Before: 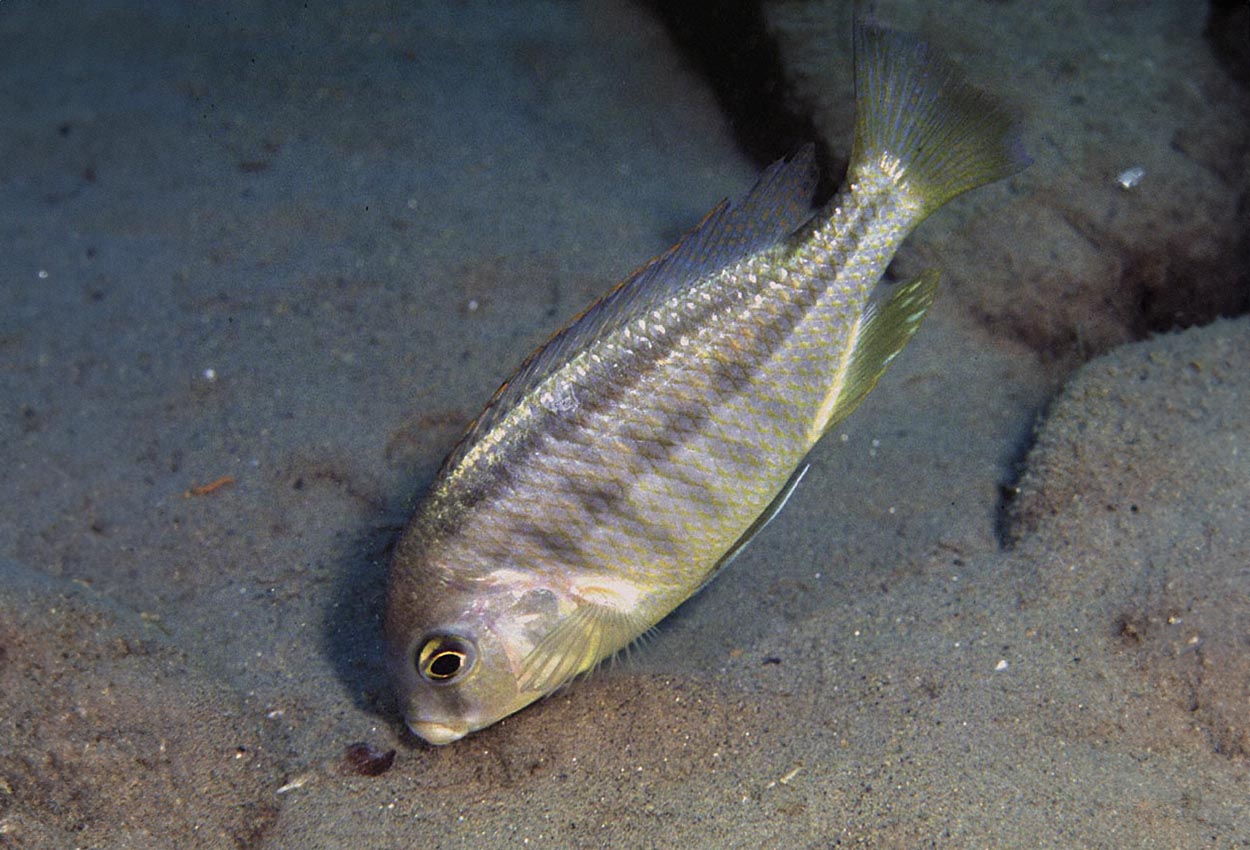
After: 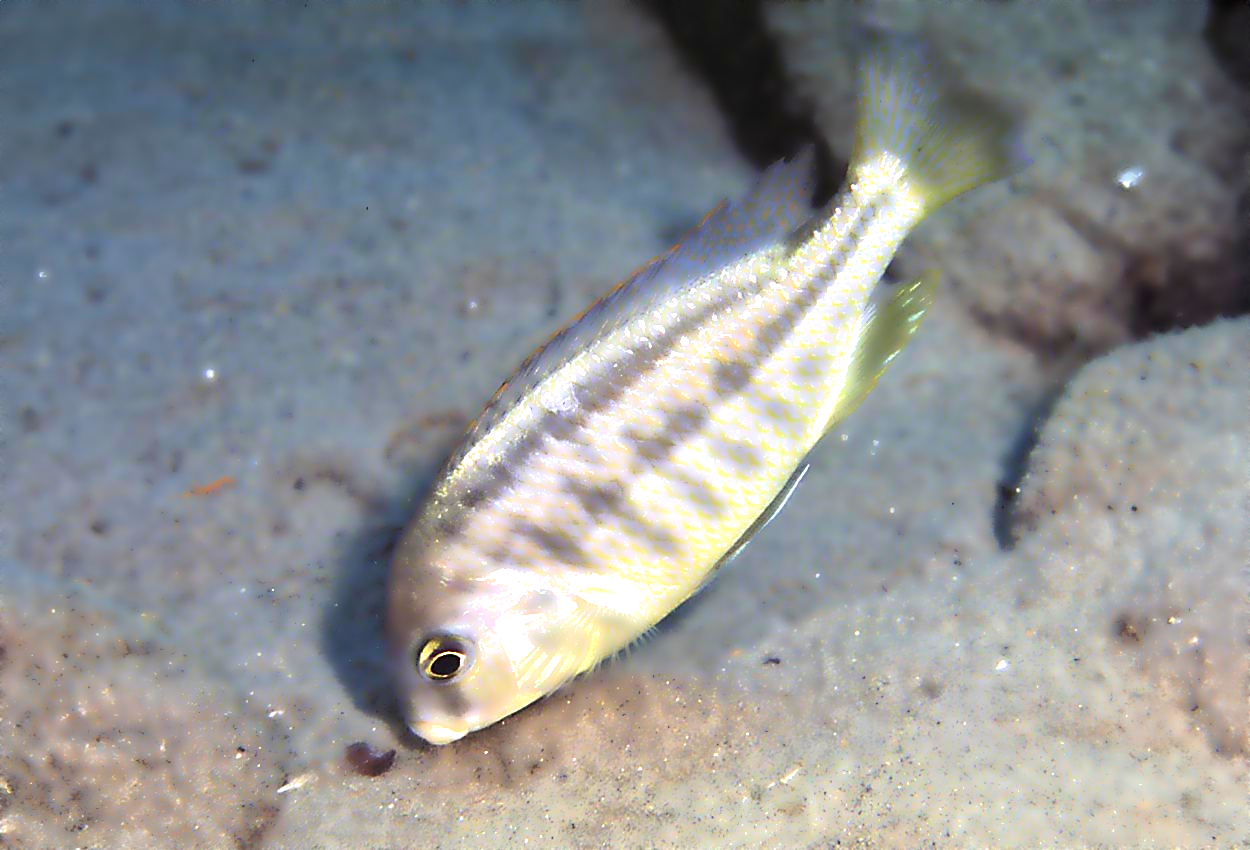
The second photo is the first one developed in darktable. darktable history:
exposure: black level correction 0, exposure 1.388 EV, compensate exposure bias true, compensate highlight preservation false
sharpen: on, module defaults
local contrast: mode bilateral grid, contrast 20, coarseness 20, detail 150%, midtone range 0.2
lowpass: radius 4, soften with bilateral filter, unbound 0
